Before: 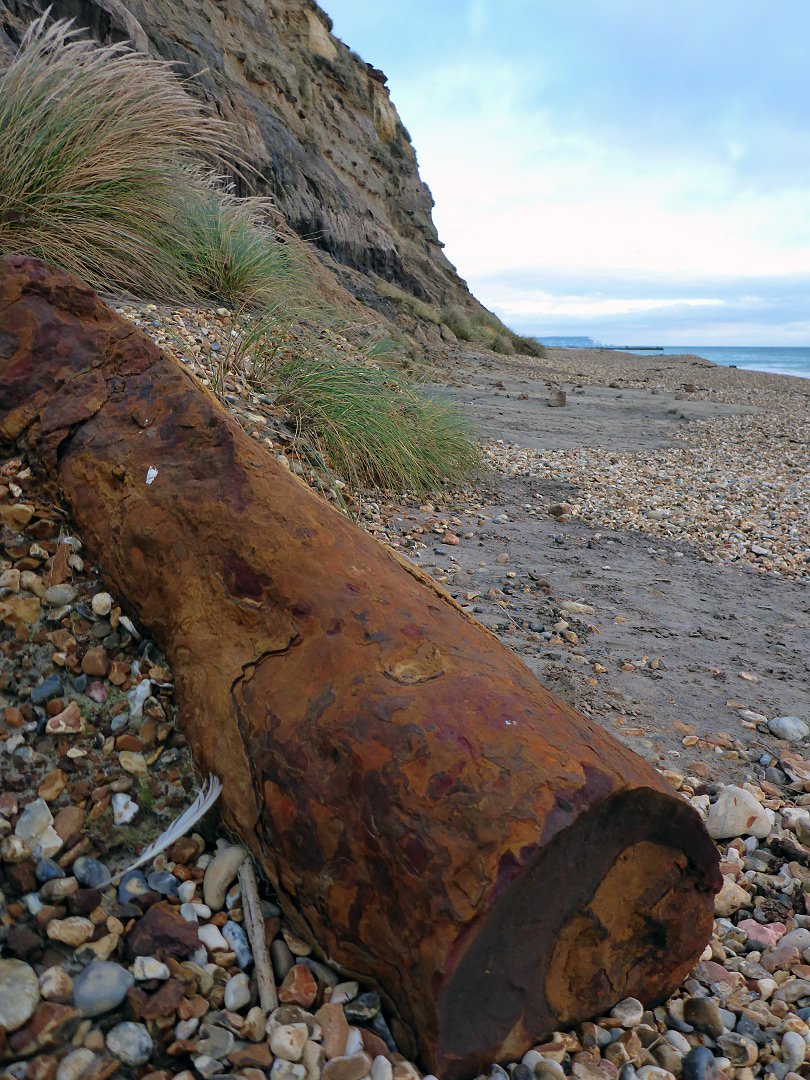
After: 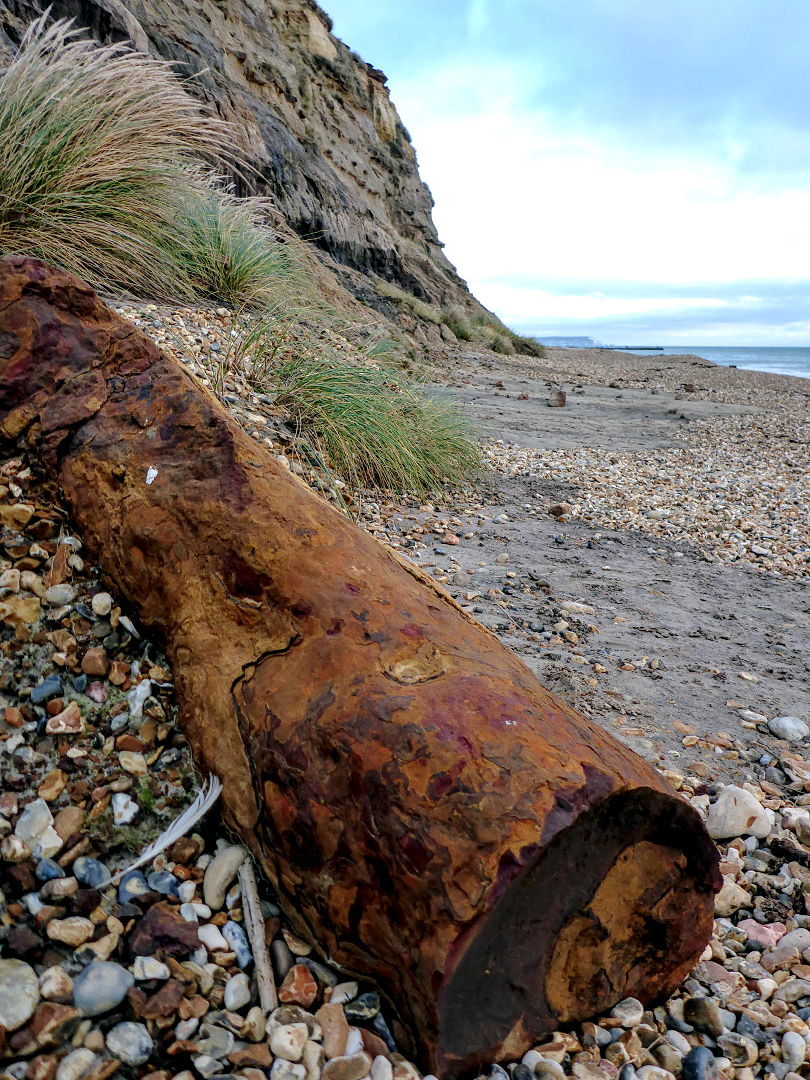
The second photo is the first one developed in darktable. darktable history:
tone curve: curves: ch0 [(0, 0) (0.003, 0.006) (0.011, 0.014) (0.025, 0.024) (0.044, 0.035) (0.069, 0.046) (0.1, 0.074) (0.136, 0.115) (0.177, 0.161) (0.224, 0.226) (0.277, 0.293) (0.335, 0.364) (0.399, 0.441) (0.468, 0.52) (0.543, 0.58) (0.623, 0.657) (0.709, 0.72) (0.801, 0.794) (0.898, 0.883) (1, 1)], preserve colors none
exposure: exposure 0.2 EV, compensate highlight preservation false
white balance: emerald 1
local contrast: highlights 25%, detail 150%
tone equalizer: on, module defaults
